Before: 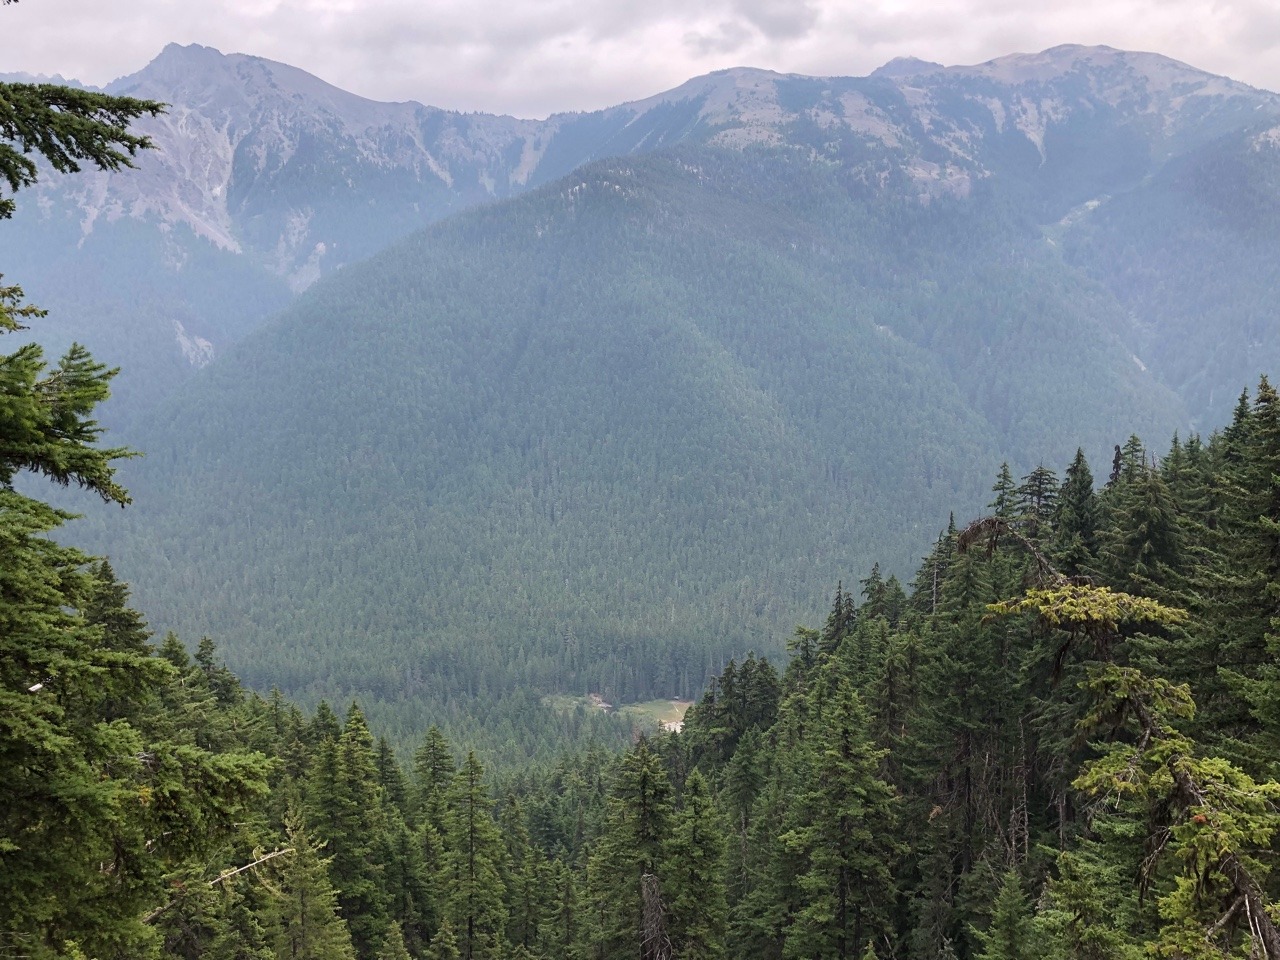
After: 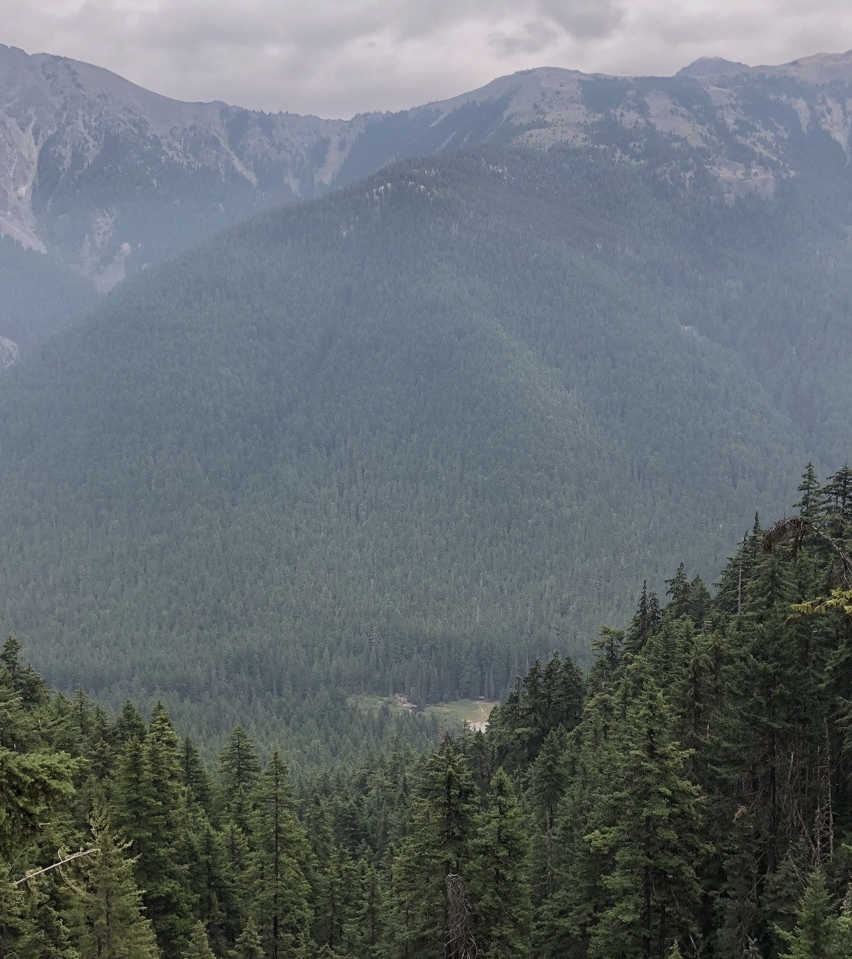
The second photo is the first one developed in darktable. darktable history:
exposure: exposure -0.488 EV, compensate highlight preservation false
color correction: highlights b* 0.002, saturation 0.778
crop and rotate: left 15.244%, right 18.151%
